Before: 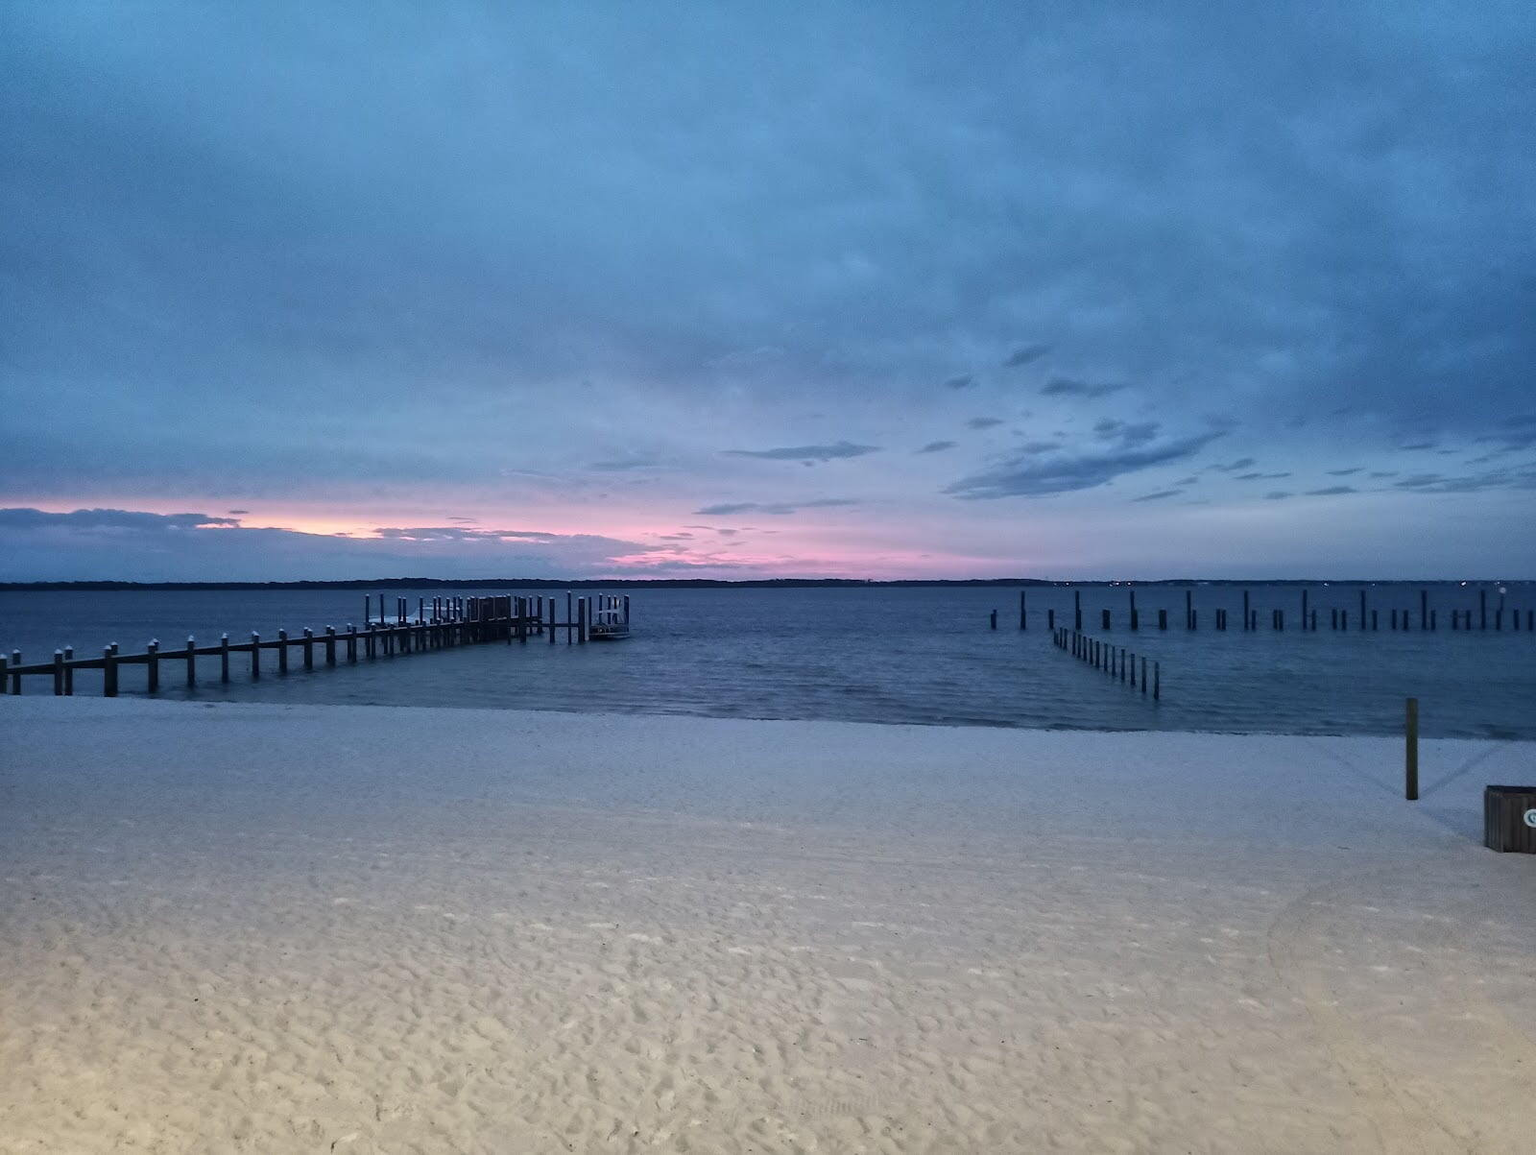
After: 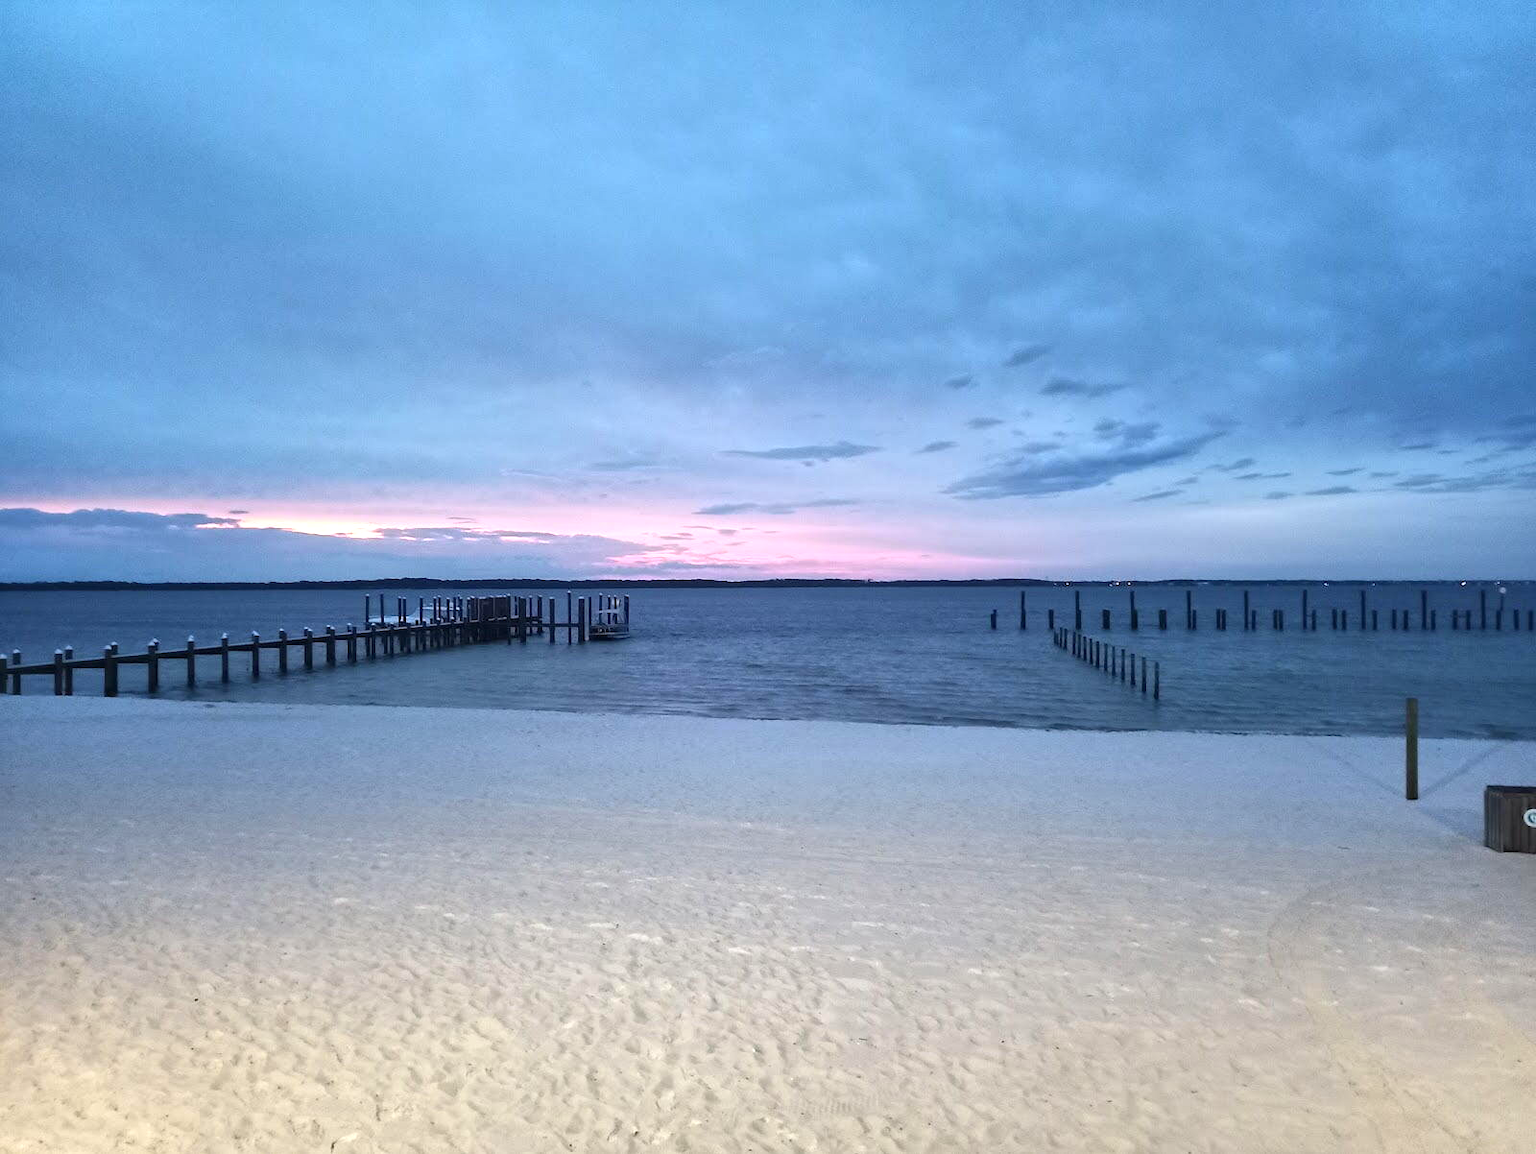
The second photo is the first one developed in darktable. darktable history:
exposure: black level correction 0, exposure 0.704 EV, compensate exposure bias true, compensate highlight preservation false
